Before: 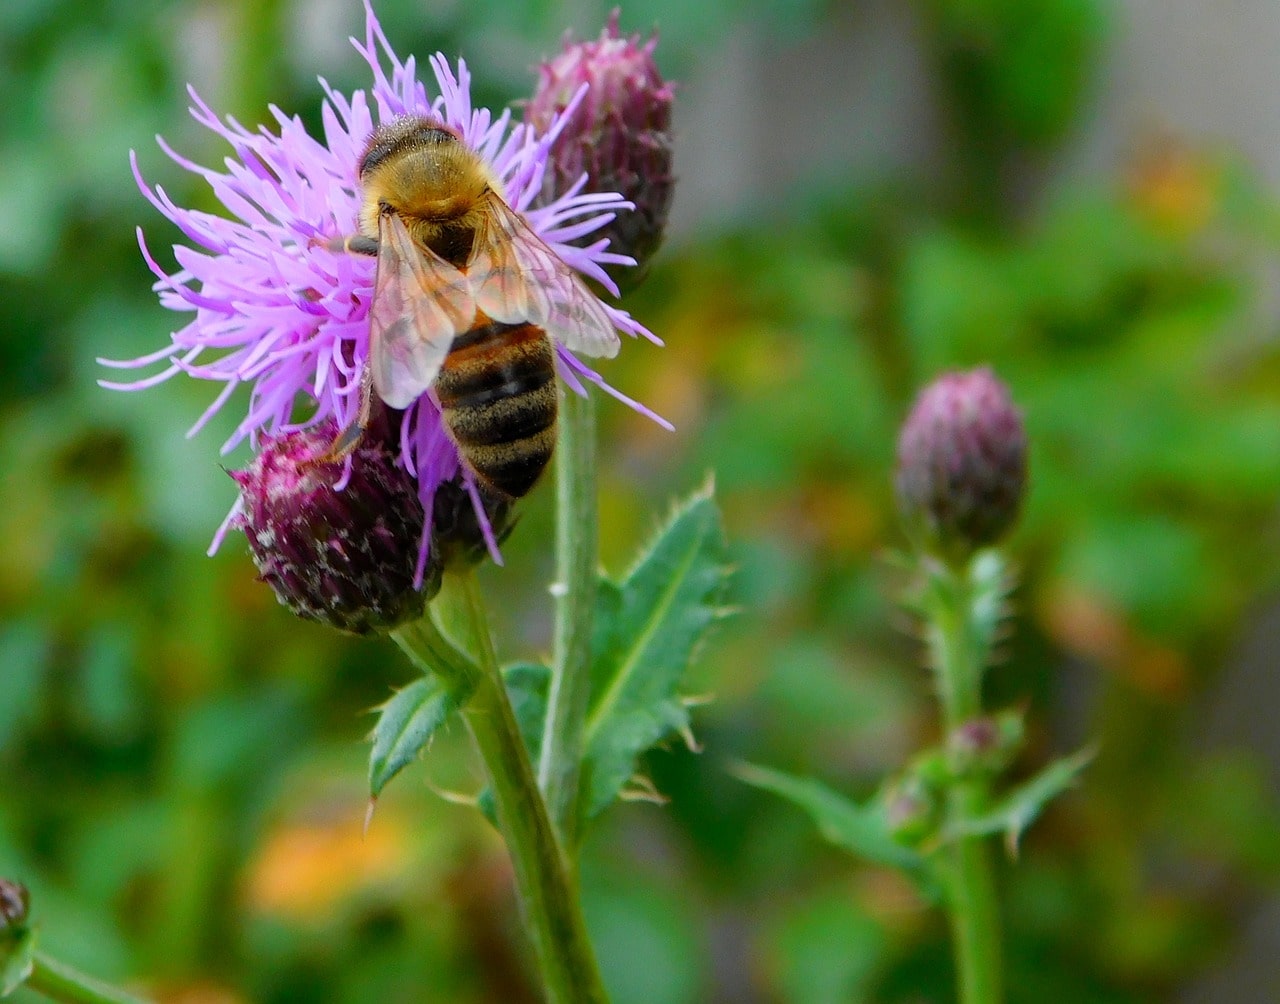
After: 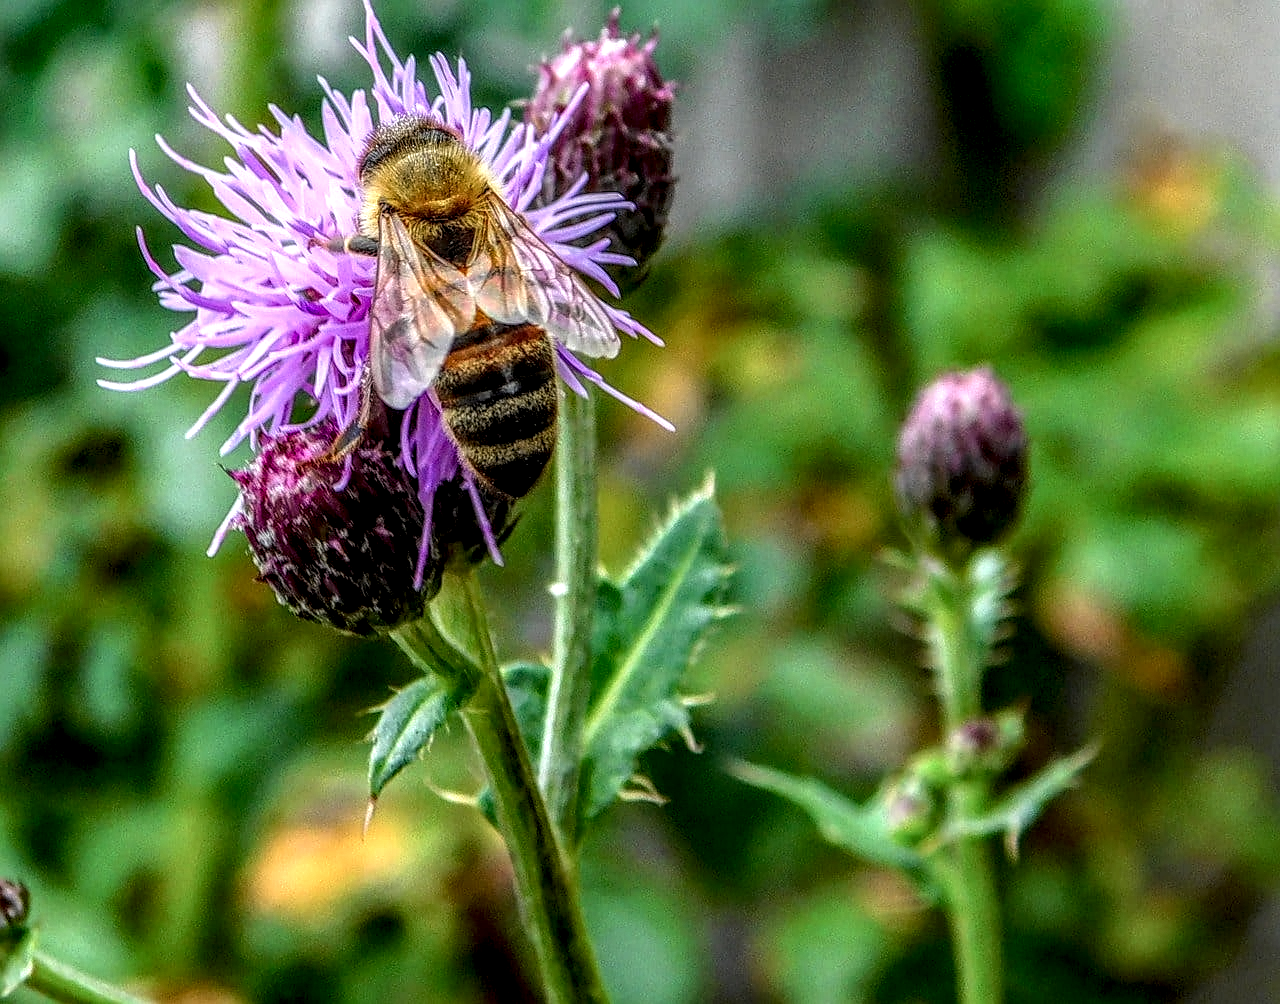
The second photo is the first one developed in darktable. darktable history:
local contrast: highlights 0%, shadows 0%, detail 300%, midtone range 0.3
sharpen: on, module defaults
